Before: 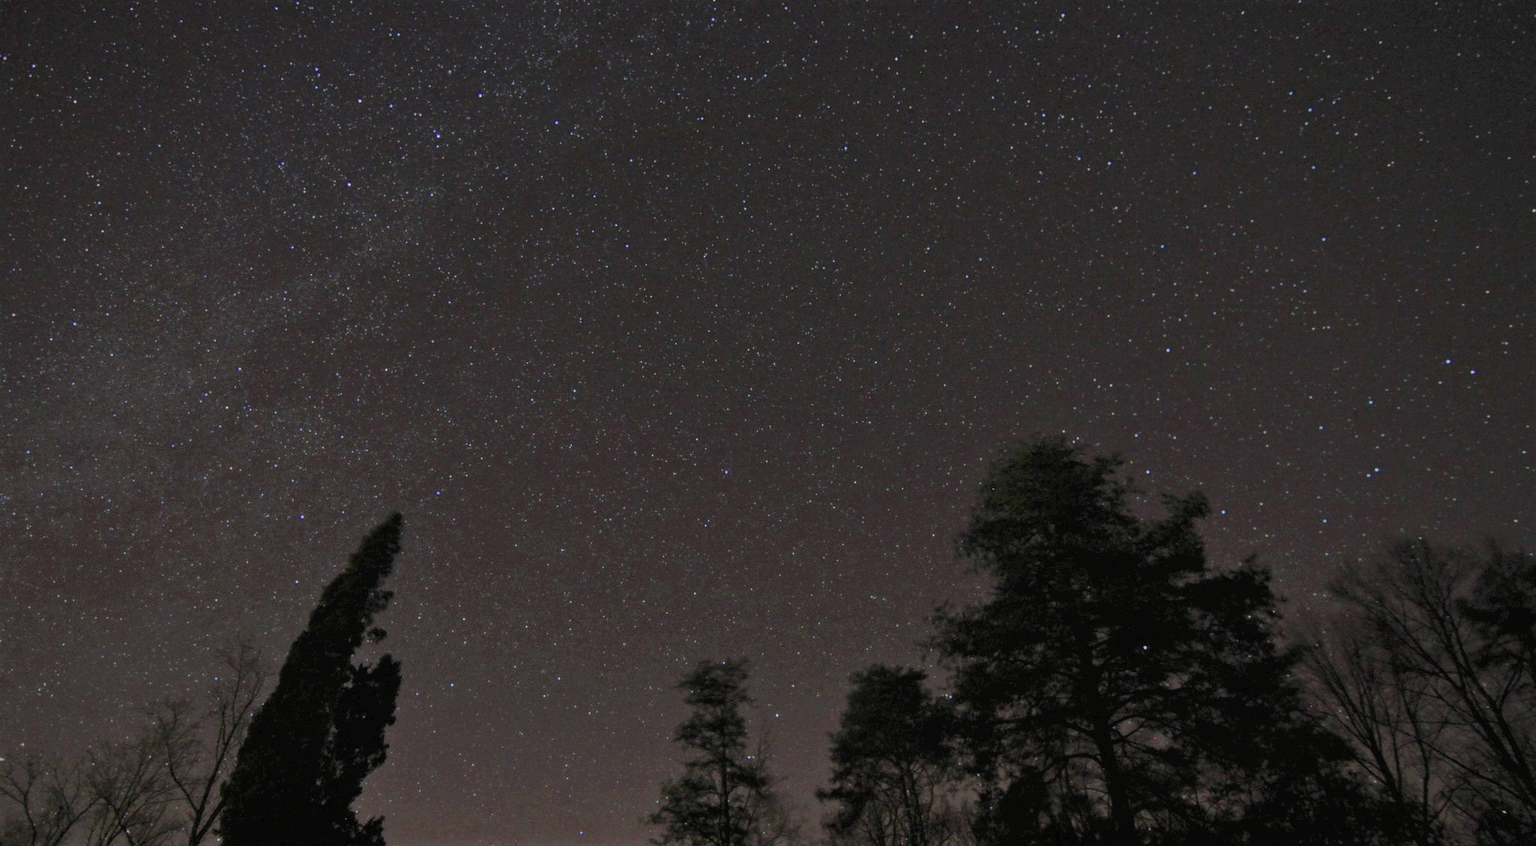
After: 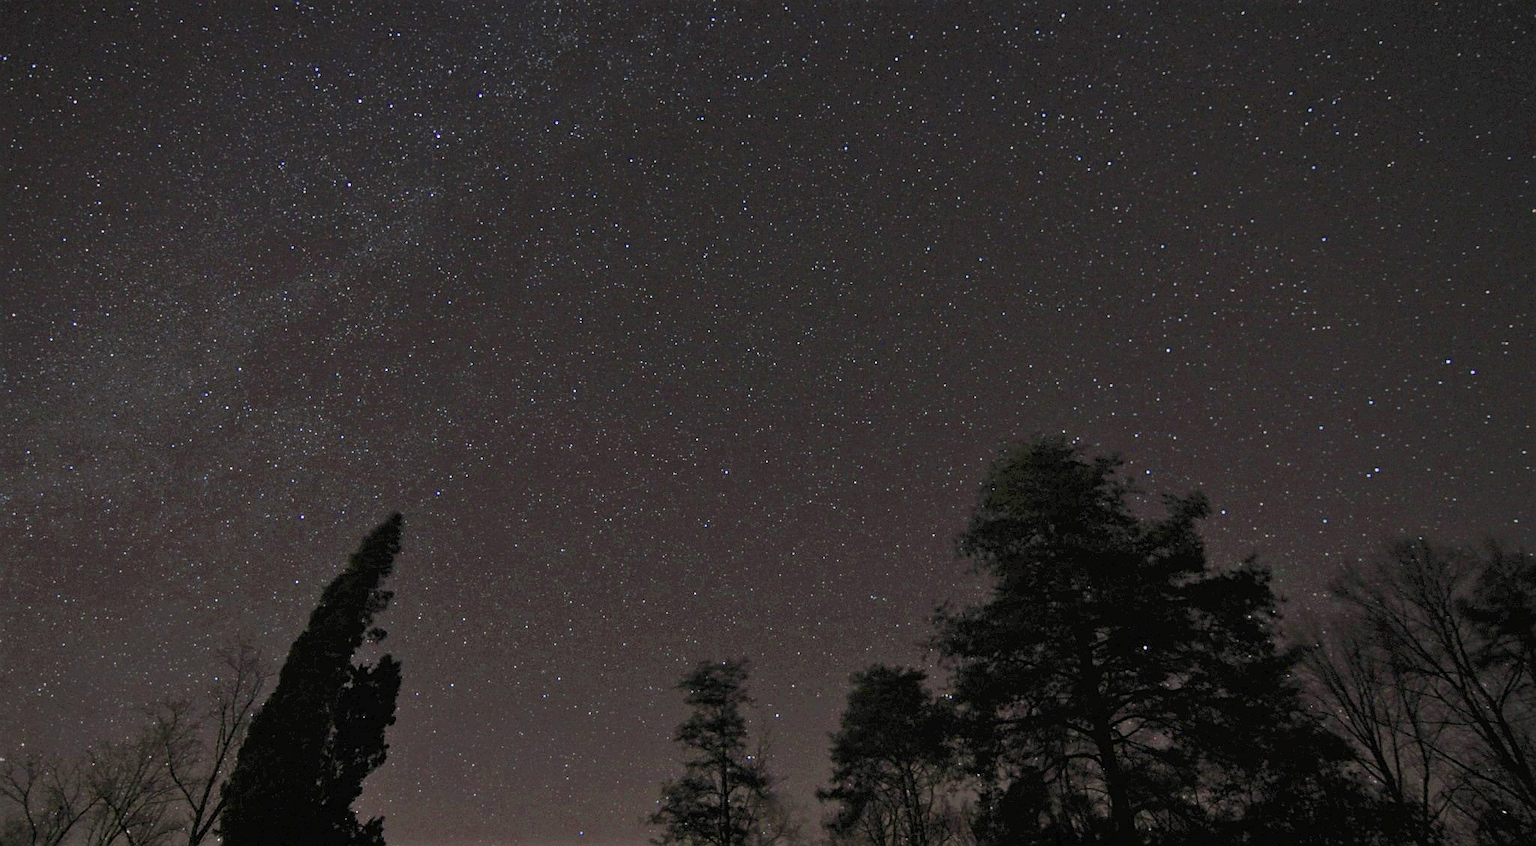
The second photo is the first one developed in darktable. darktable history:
sharpen: on, module defaults
color balance rgb: perceptual saturation grading › global saturation 0.583%, perceptual brilliance grading › global brilliance 2.619%, perceptual brilliance grading › highlights -3.137%, perceptual brilliance grading › shadows 2.512%
